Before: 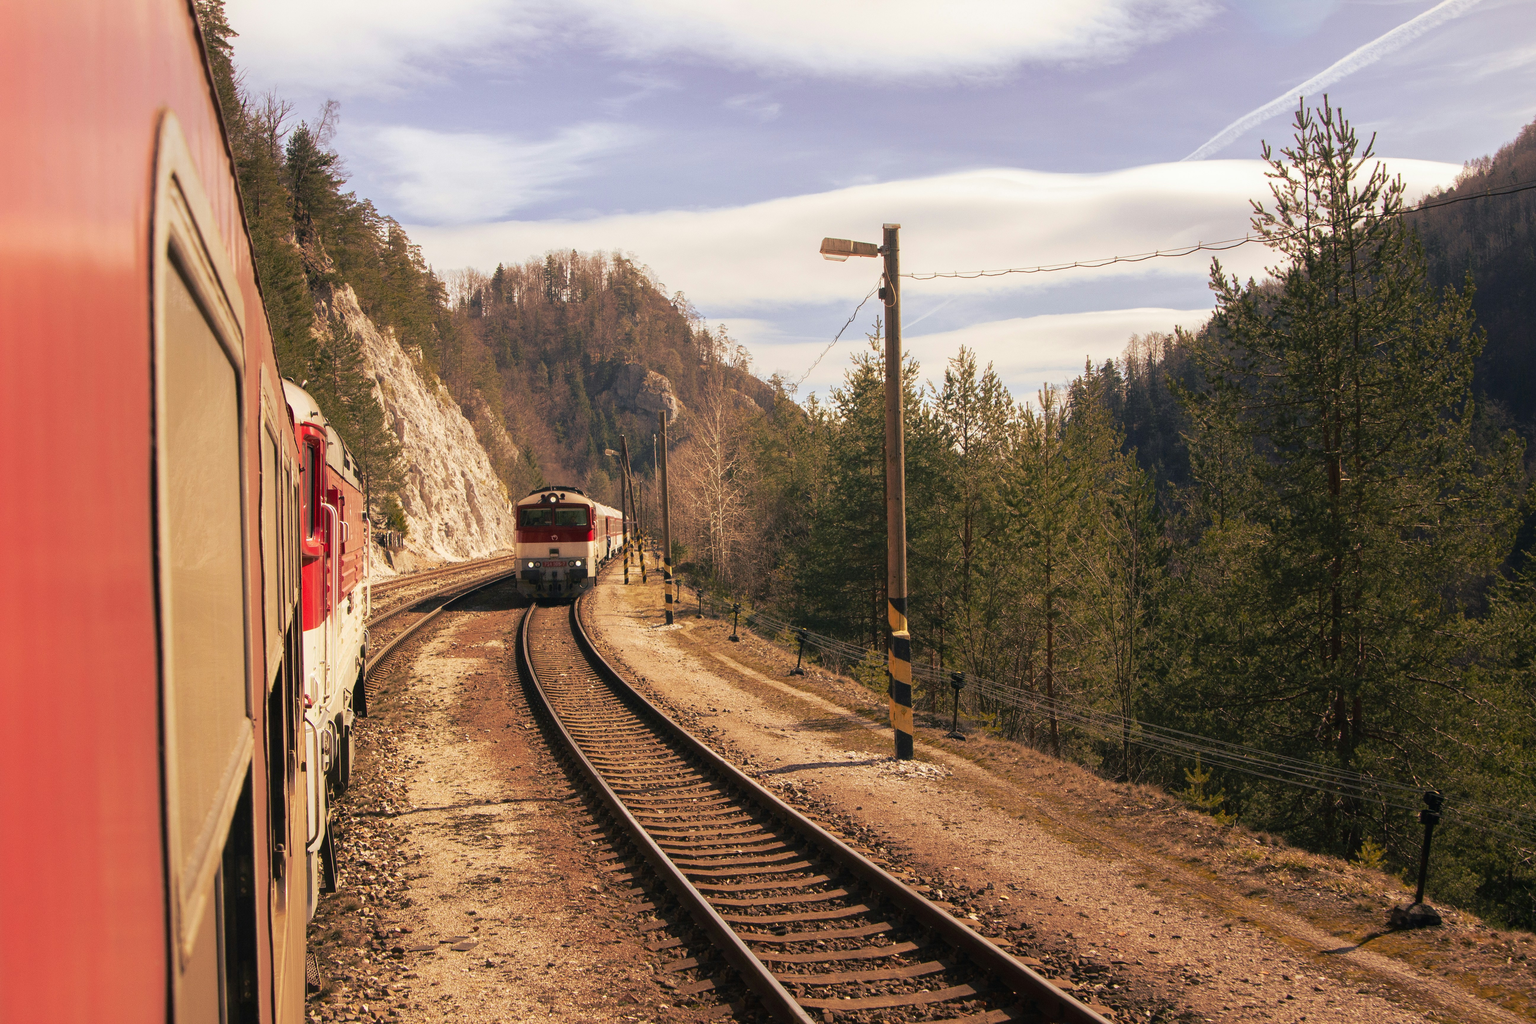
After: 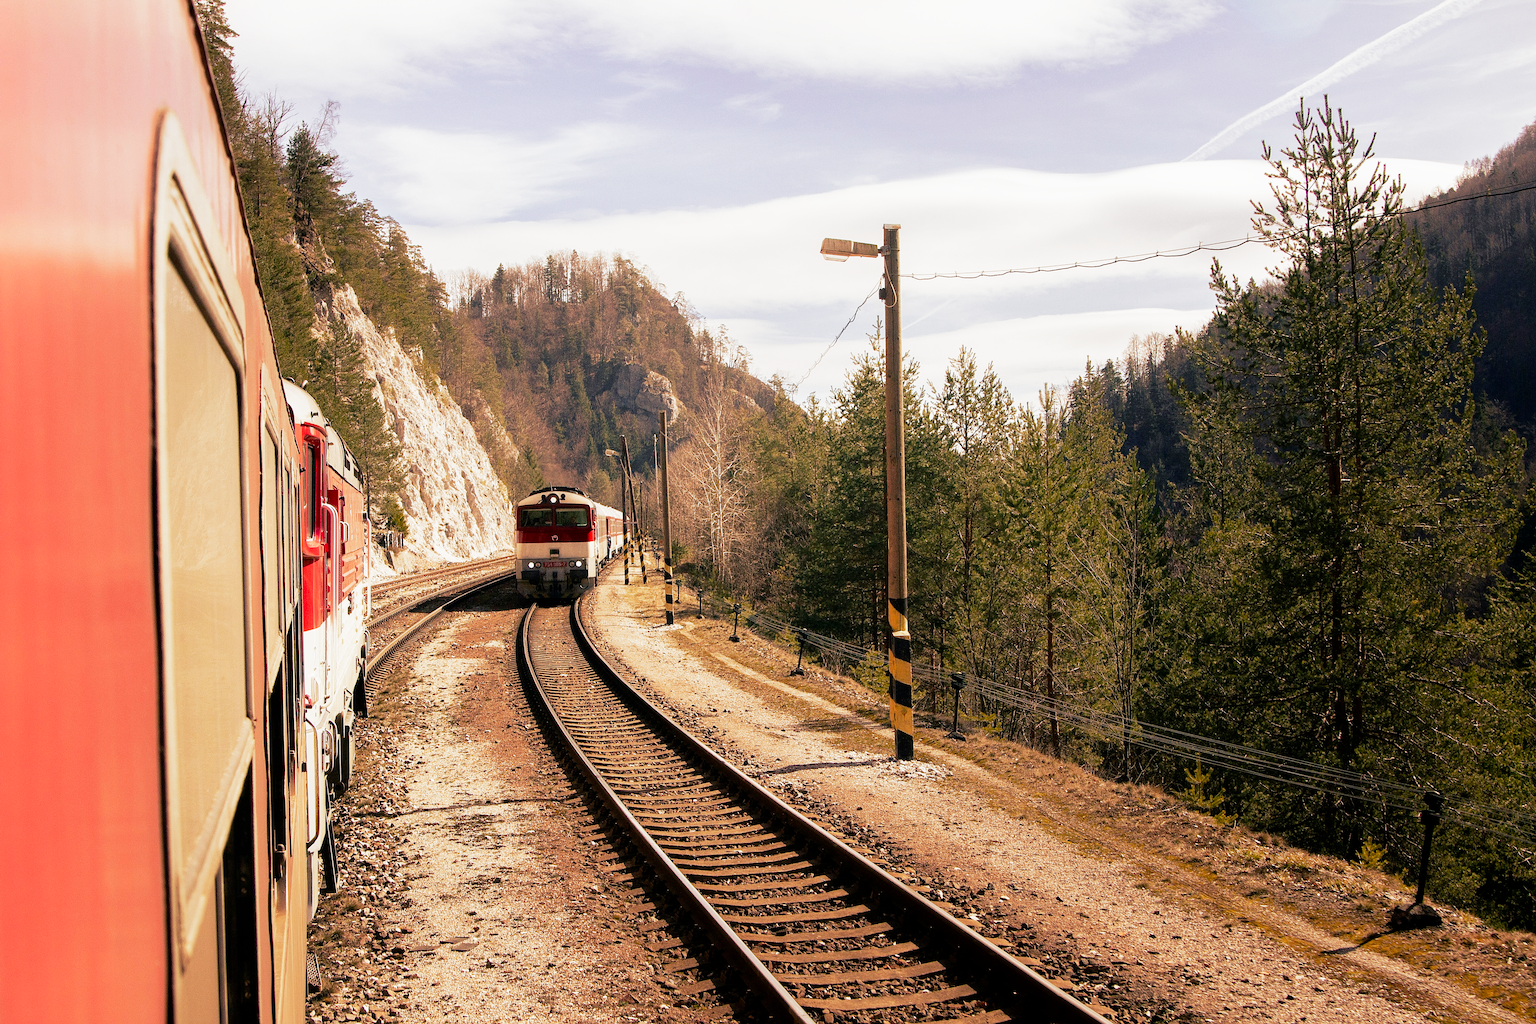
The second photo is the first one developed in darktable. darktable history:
filmic rgb: middle gray luminance 12.74%, black relative exposure -10.13 EV, white relative exposure 3.47 EV, threshold 6 EV, target black luminance 0%, hardness 5.74, latitude 44.69%, contrast 1.221, highlights saturation mix 5%, shadows ↔ highlights balance 26.78%, add noise in highlights 0, preserve chrominance no, color science v3 (2019), use custom middle-gray values true, iterations of high-quality reconstruction 0, contrast in highlights soft, enable highlight reconstruction true
sharpen: on, module defaults
tone equalizer: on, module defaults
exposure: black level correction 0.001, exposure 0.014 EV, compensate highlight preservation false
